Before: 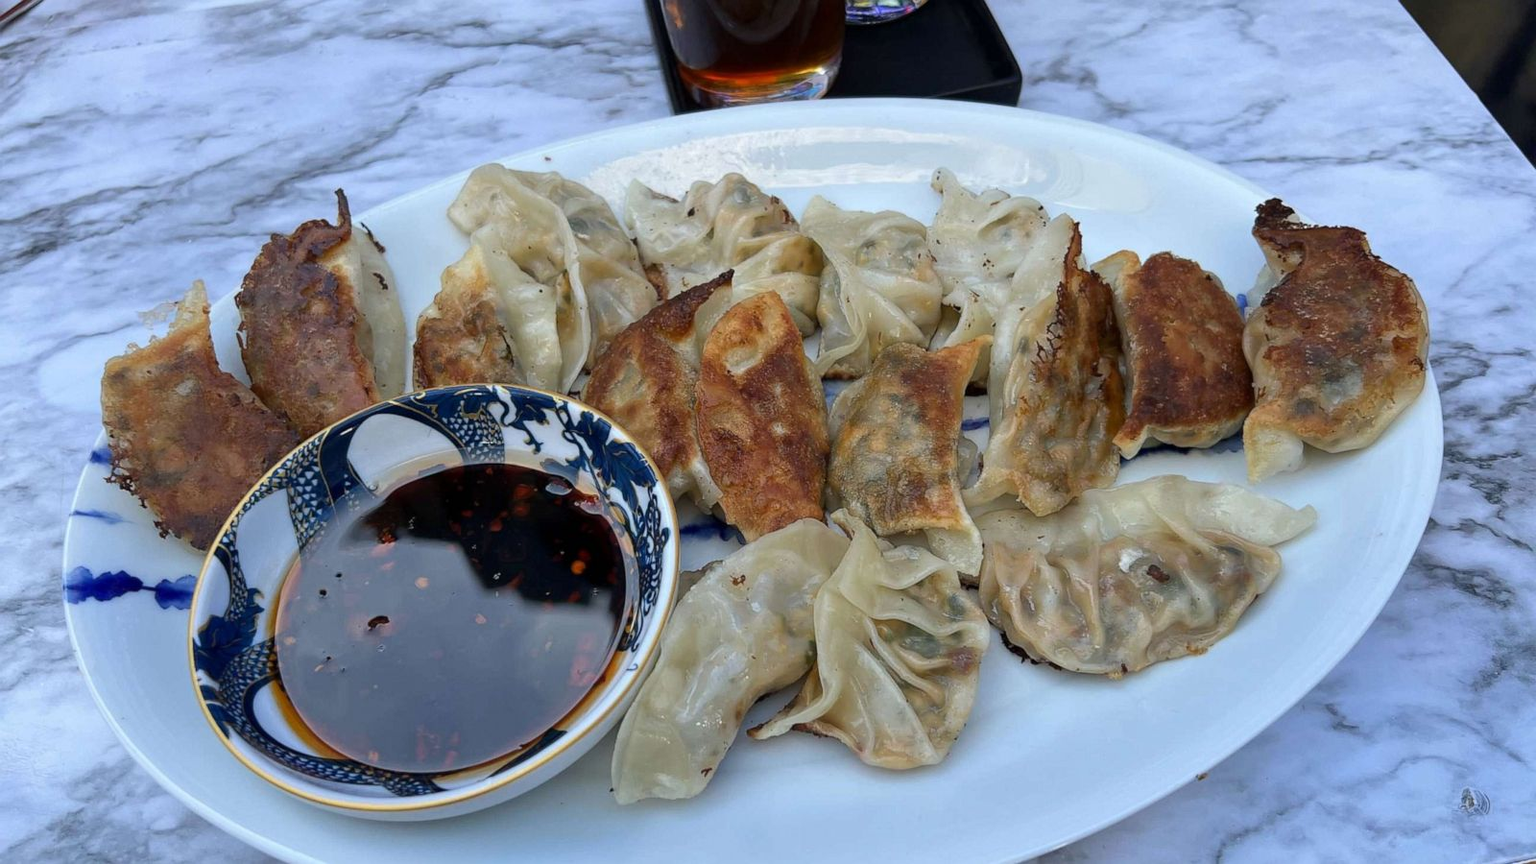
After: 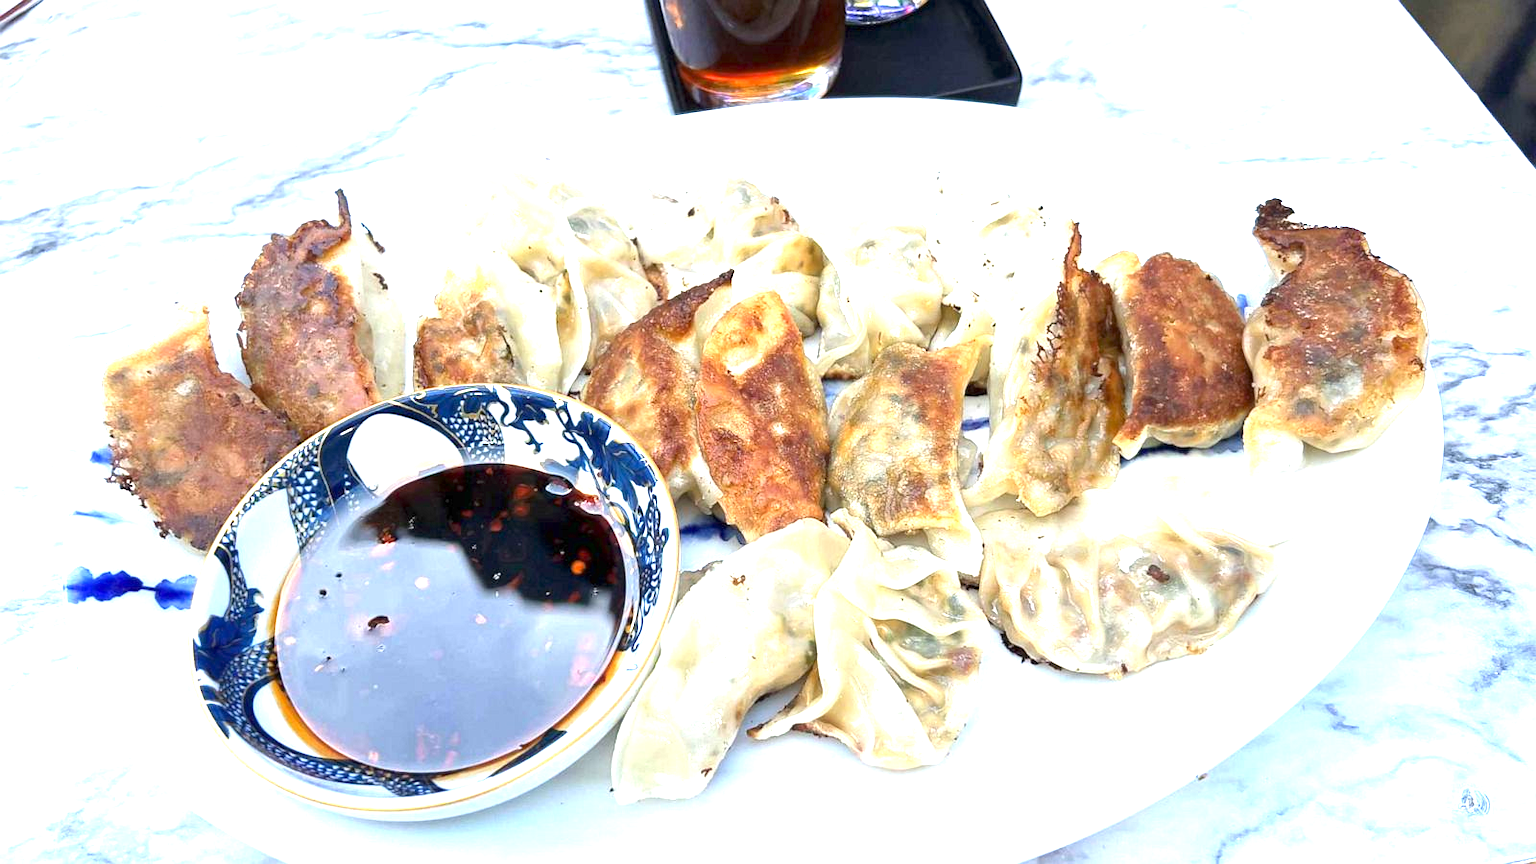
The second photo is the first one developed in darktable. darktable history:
exposure: exposure 2.049 EV, compensate exposure bias true, compensate highlight preservation false
